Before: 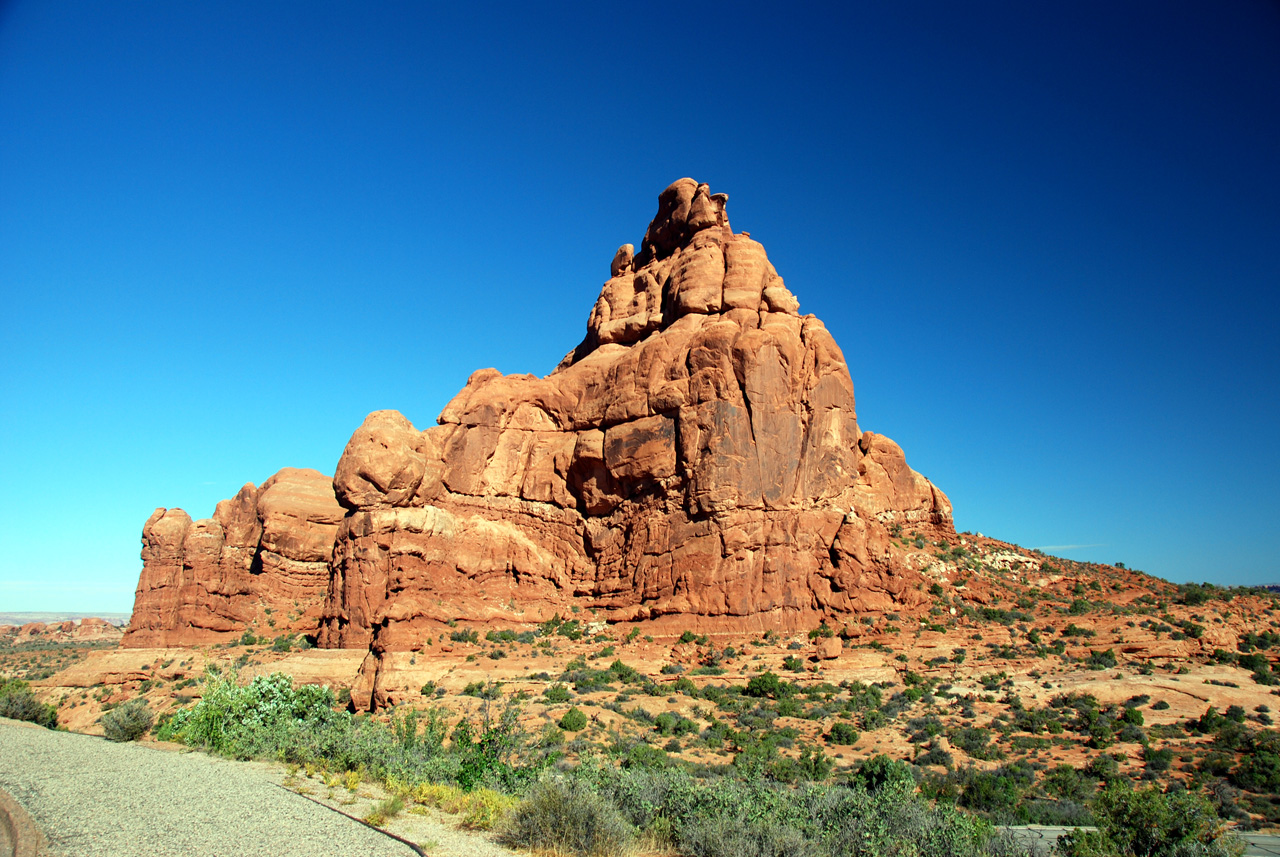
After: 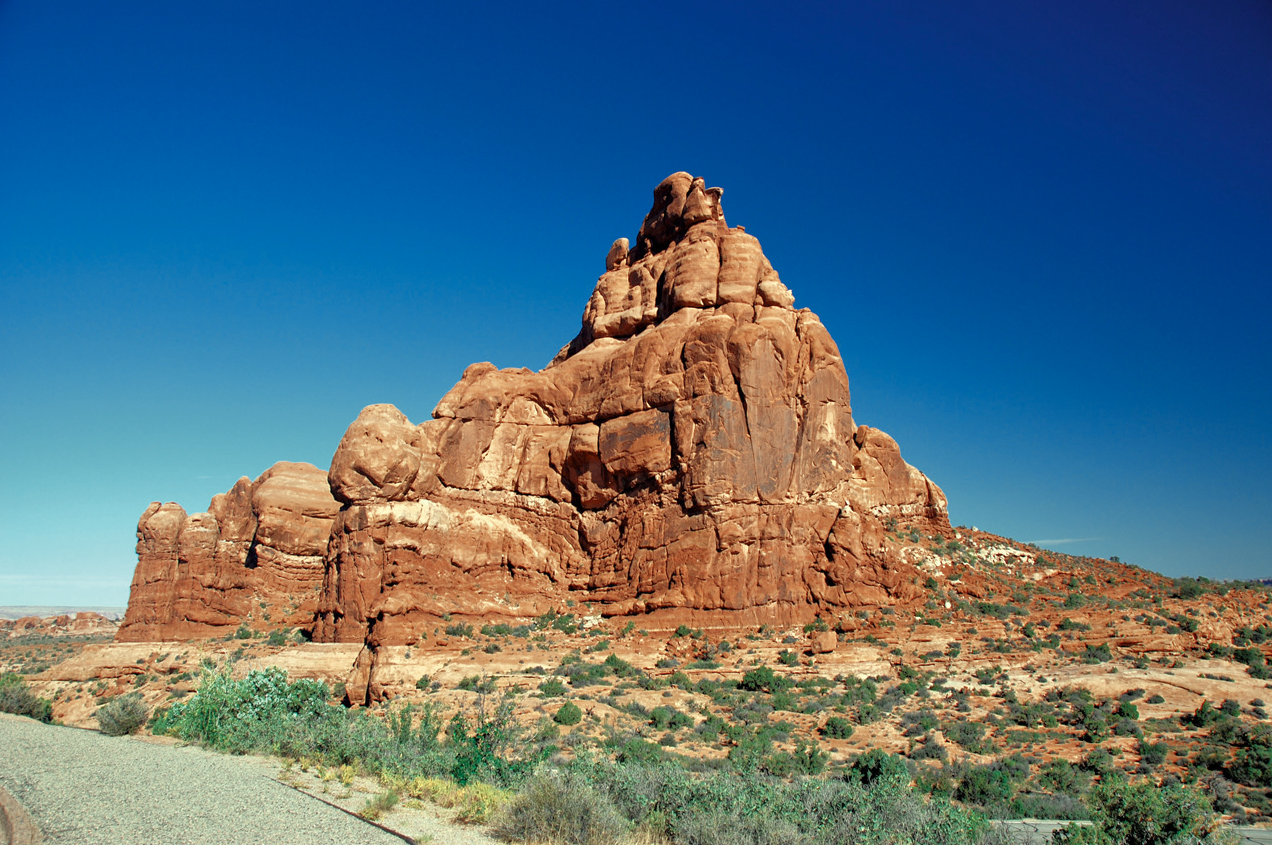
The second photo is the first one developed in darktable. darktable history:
tone equalizer: -7 EV 0.146 EV, -6 EV 0.608 EV, -5 EV 1.12 EV, -4 EV 1.36 EV, -3 EV 1.15 EV, -2 EV 0.6 EV, -1 EV 0.158 EV
color zones: curves: ch0 [(0, 0.5) (0.125, 0.4) (0.25, 0.5) (0.375, 0.4) (0.5, 0.4) (0.625, 0.35) (0.75, 0.35) (0.875, 0.5)]; ch1 [(0, 0.35) (0.125, 0.45) (0.25, 0.35) (0.375, 0.35) (0.5, 0.35) (0.625, 0.35) (0.75, 0.45) (0.875, 0.35)]; ch2 [(0, 0.6) (0.125, 0.5) (0.25, 0.5) (0.375, 0.6) (0.5, 0.6) (0.625, 0.5) (0.75, 0.5) (0.875, 0.5)]
crop: left 0.434%, top 0.733%, right 0.146%, bottom 0.632%
shadows and highlights: radius 126.52, shadows 21.2, highlights -21.58, low approximation 0.01
